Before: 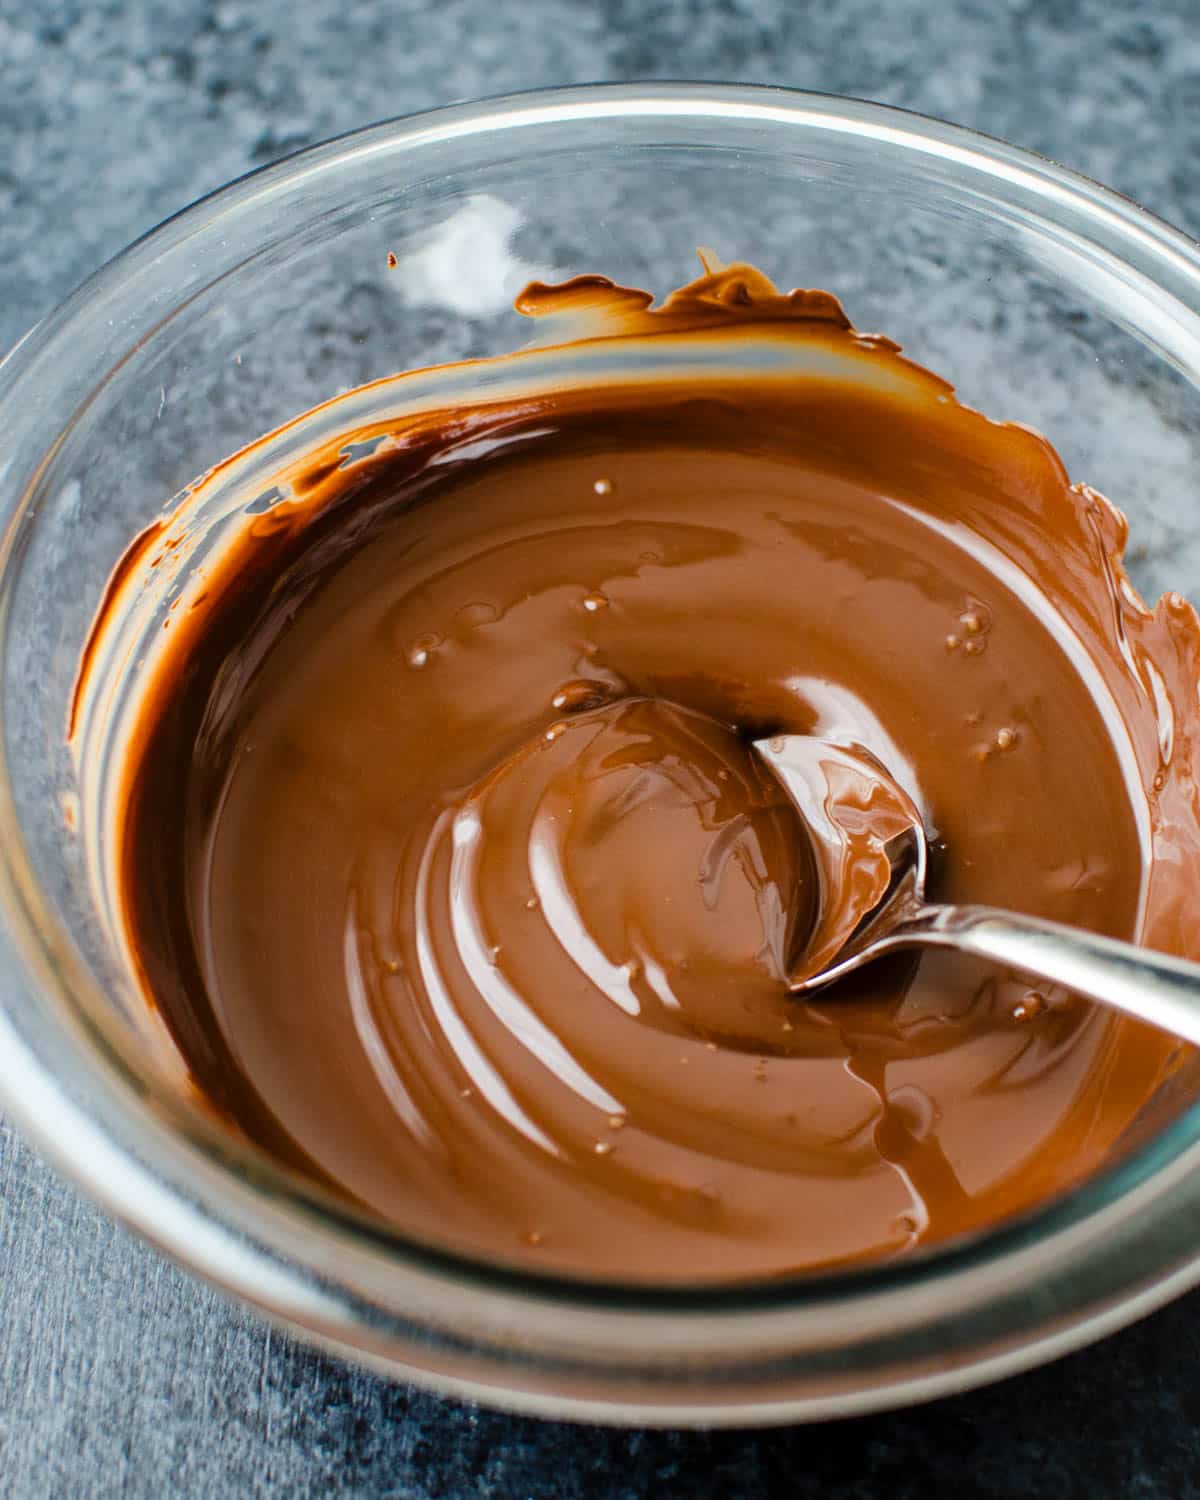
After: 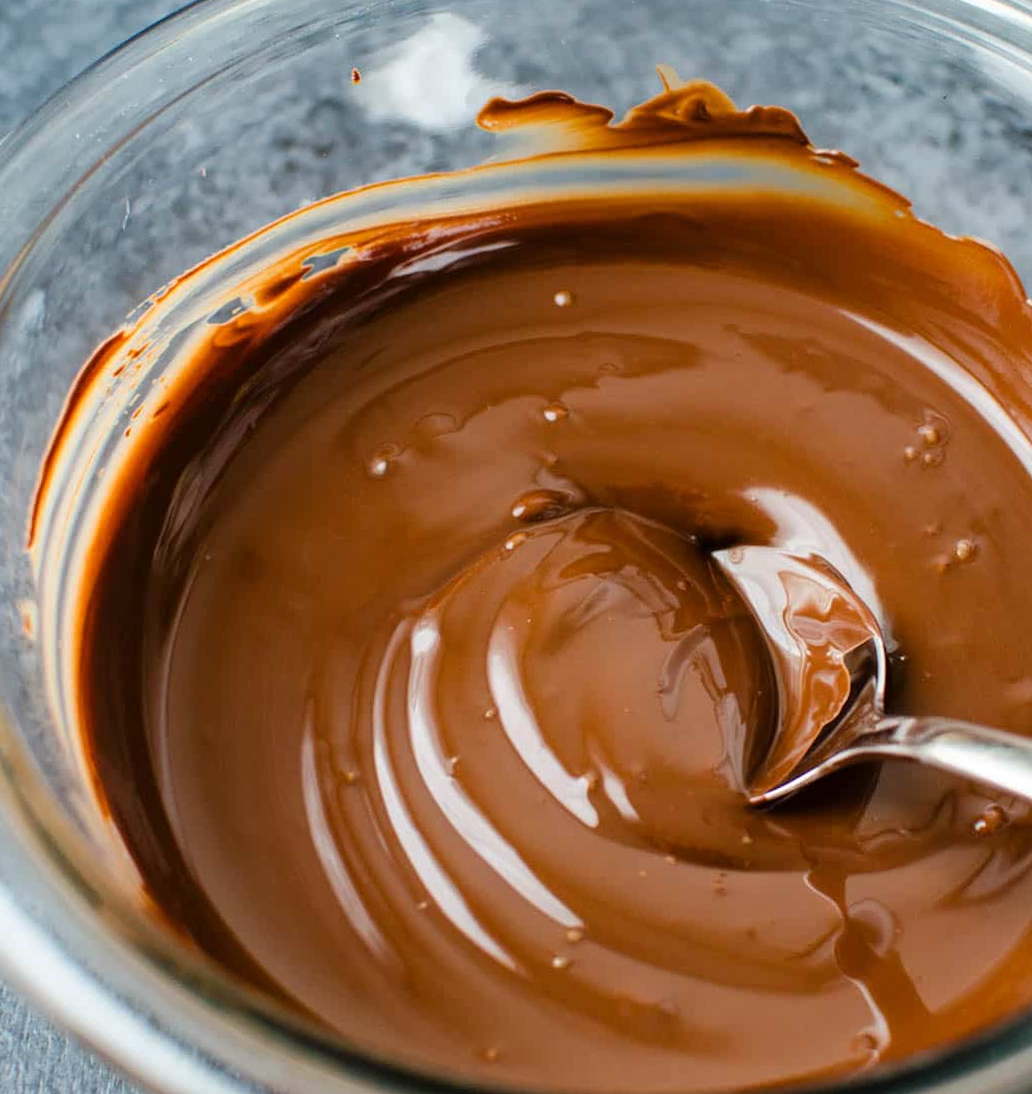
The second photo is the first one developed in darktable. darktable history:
rotate and perspective: rotation 0.226°, lens shift (vertical) -0.042, crop left 0.023, crop right 0.982, crop top 0.006, crop bottom 0.994
crop and rotate: left 2.425%, top 11.305%, right 9.6%, bottom 15.08%
